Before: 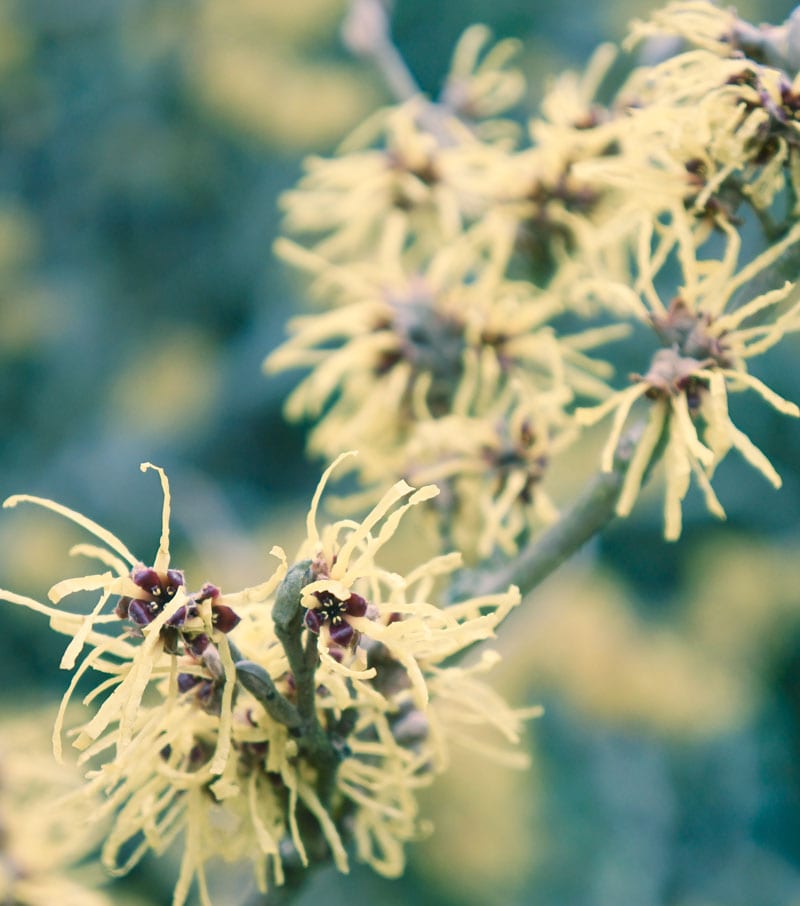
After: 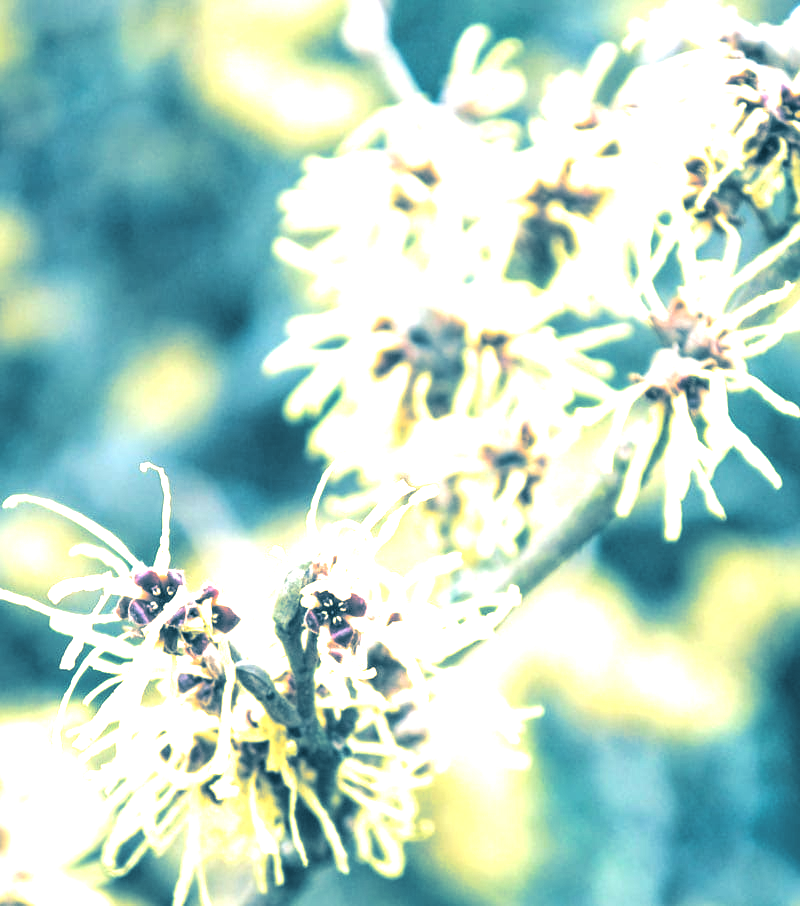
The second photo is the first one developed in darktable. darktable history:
exposure: black level correction 0, exposure 1.45 EV, compensate exposure bias true, compensate highlight preservation false
local contrast: on, module defaults
split-toning: shadows › hue 212.4°, balance -70
color correction: highlights a* 0.816, highlights b* 2.78, saturation 1.1
